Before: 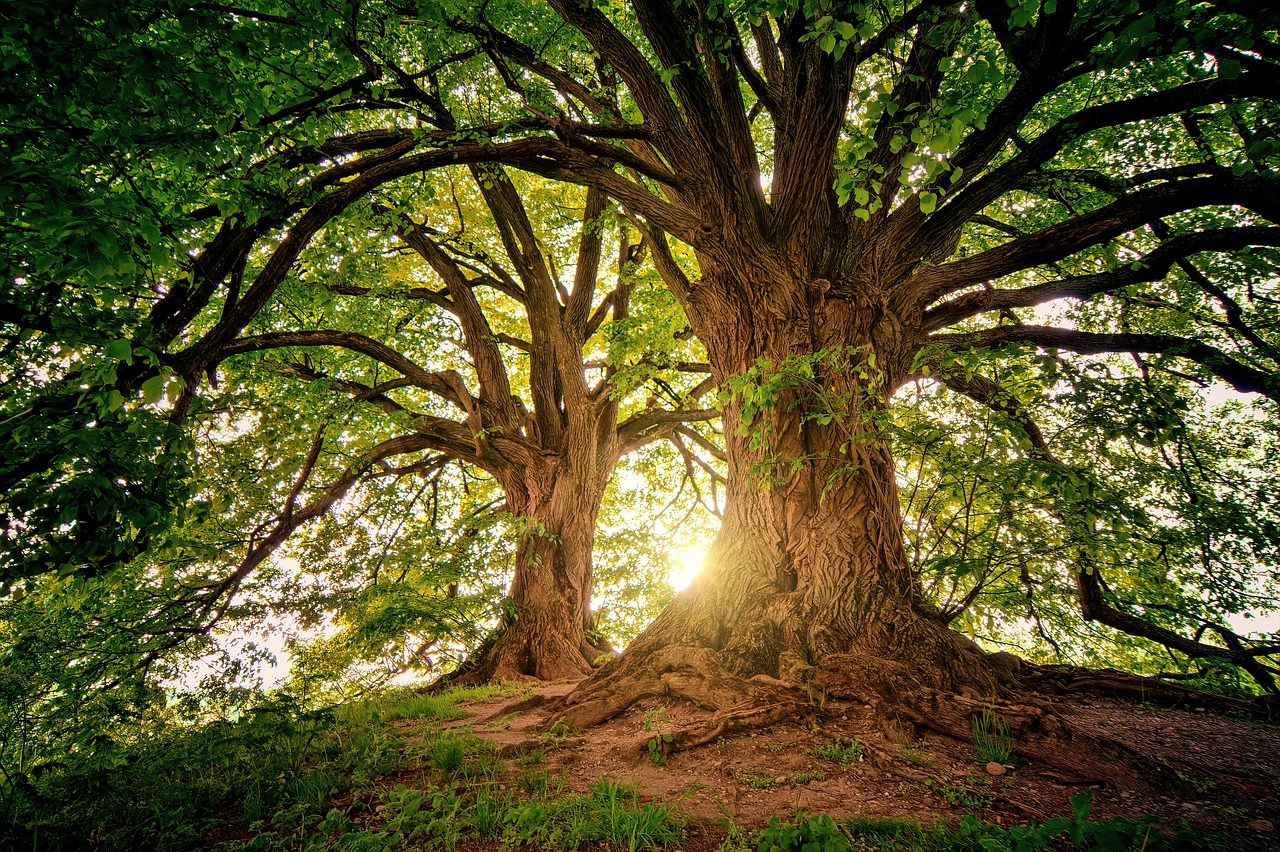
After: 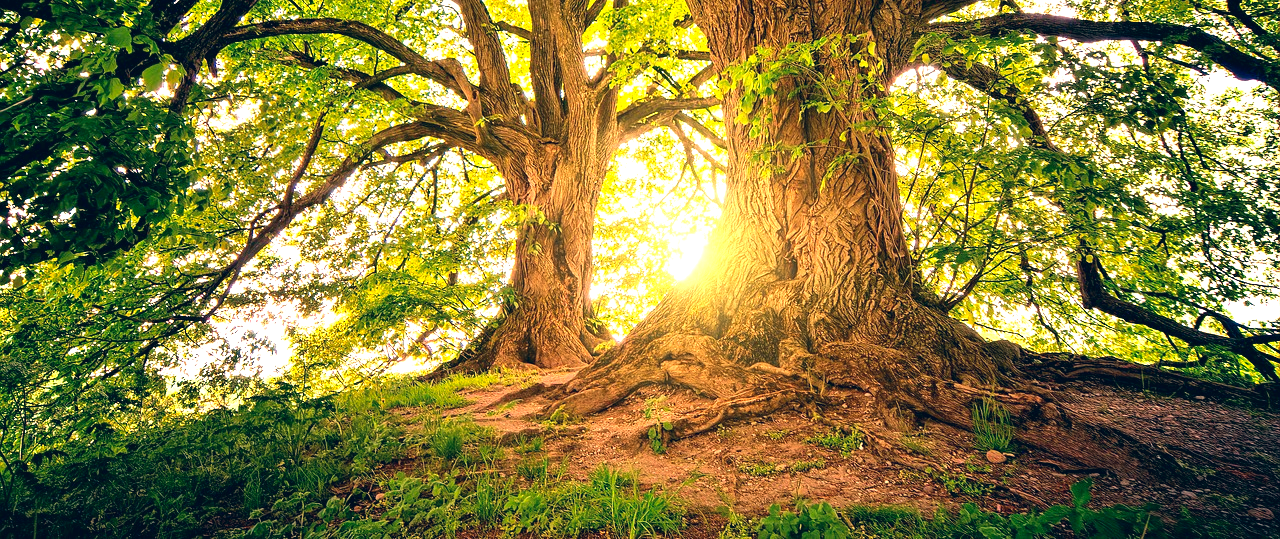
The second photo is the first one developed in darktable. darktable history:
crop and rotate: top 36.629%
exposure: black level correction 0, exposure 1.2 EV, compensate highlight preservation false
color correction: highlights a* 10.3, highlights b* 14.82, shadows a* -10.2, shadows b* -14.86
